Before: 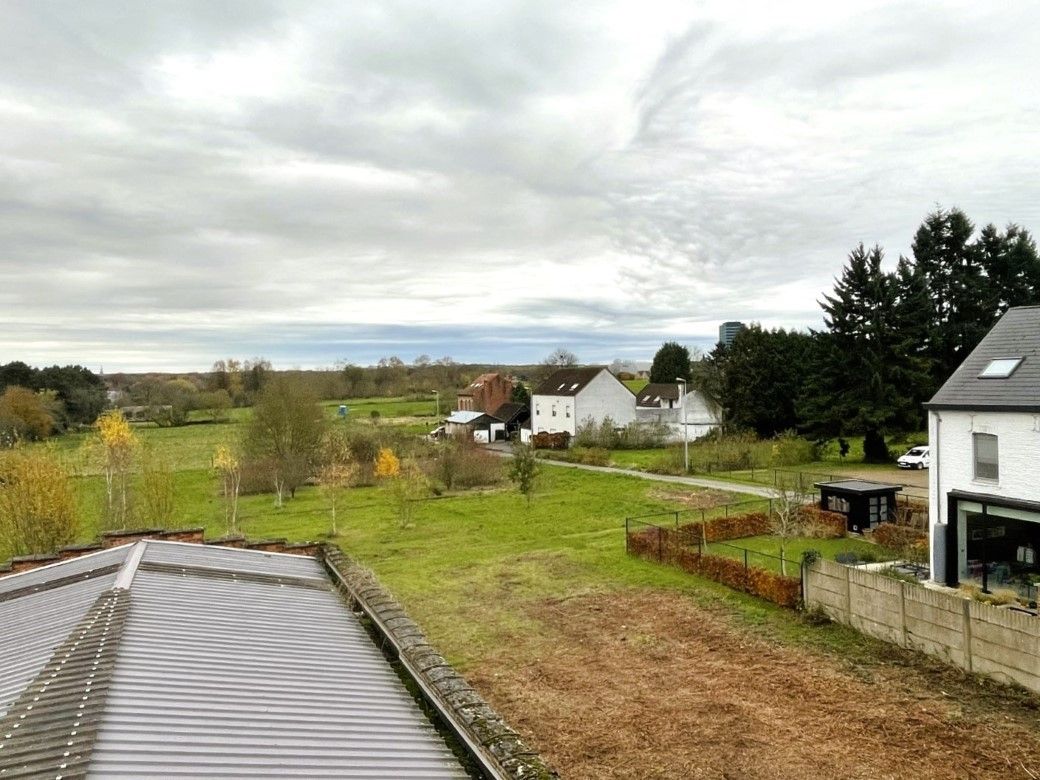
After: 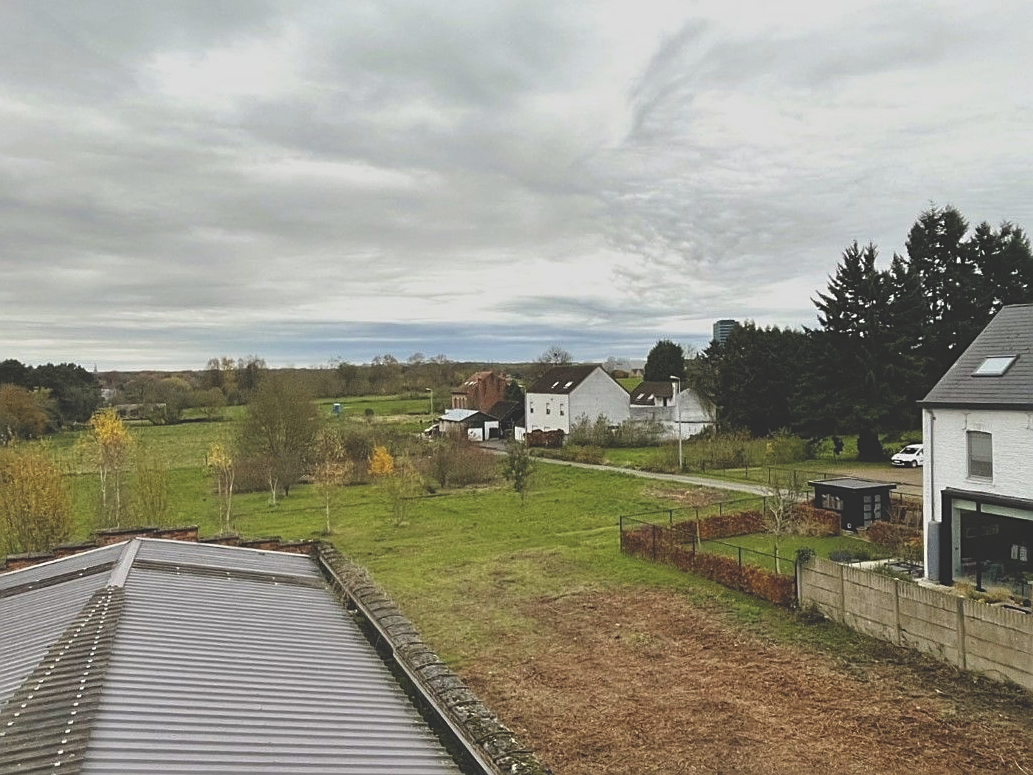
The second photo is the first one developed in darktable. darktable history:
exposure: black level correction -0.037, exposure -0.497 EV, compensate exposure bias true, compensate highlight preservation false
sharpen: amount 0.499
crop and rotate: left 0.614%, top 0.286%, bottom 0.349%
